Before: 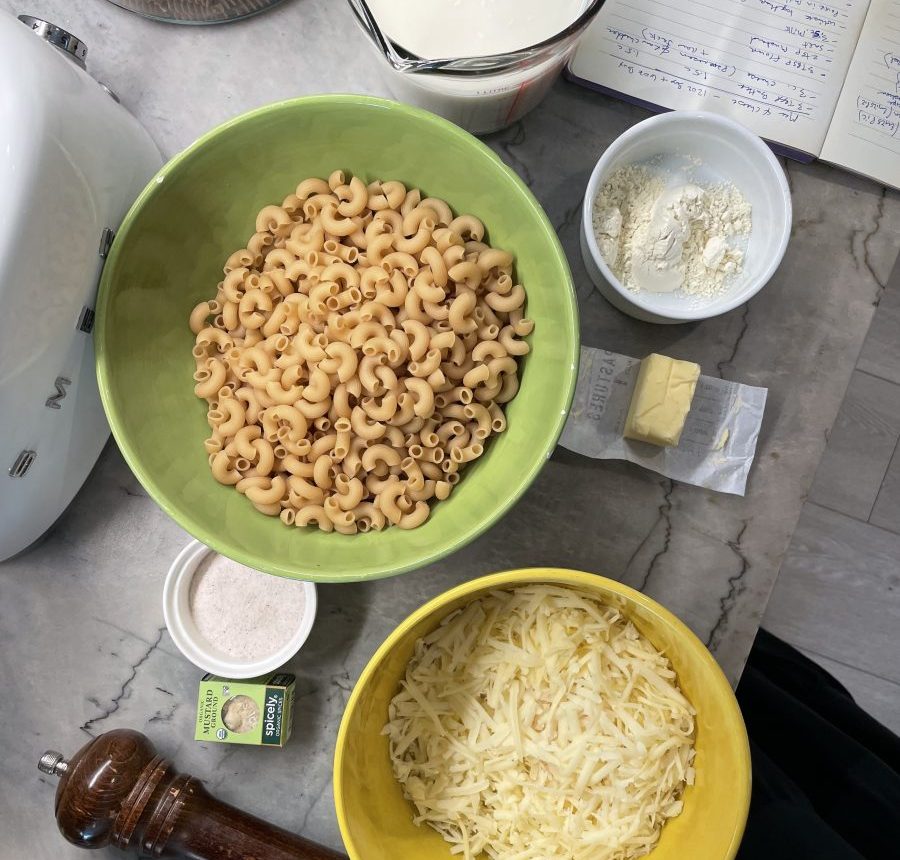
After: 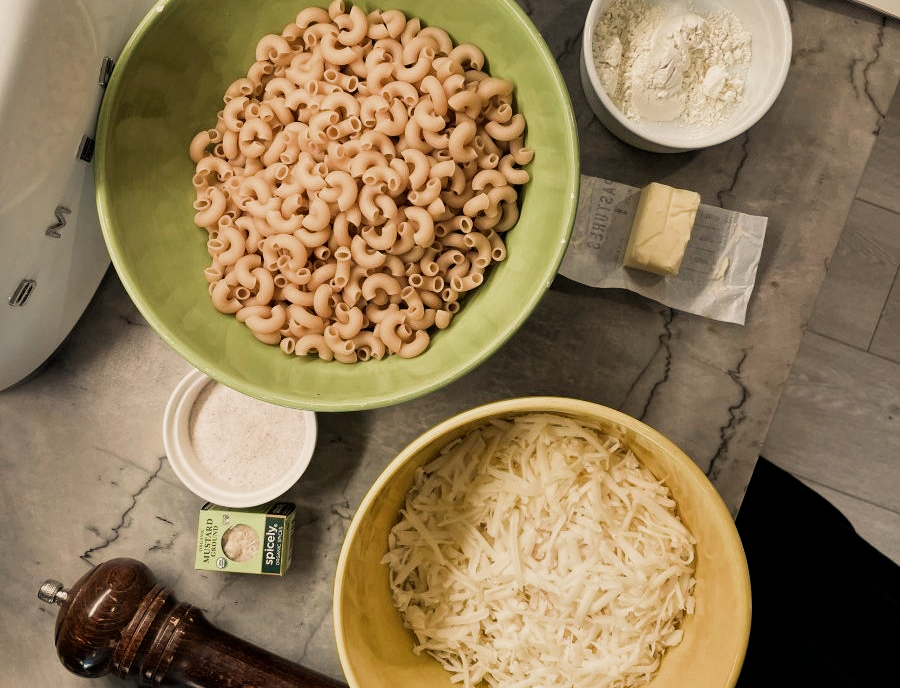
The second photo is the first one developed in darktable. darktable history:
crop and rotate: top 19.998%
shadows and highlights: shadows color adjustment 97.66%, soften with gaussian
filmic rgb: middle gray luminance 21.73%, black relative exposure -14 EV, white relative exposure 2.96 EV, threshold 6 EV, target black luminance 0%, hardness 8.81, latitude 59.69%, contrast 1.208, highlights saturation mix 5%, shadows ↔ highlights balance 41.6%, add noise in highlights 0, color science v3 (2019), use custom middle-gray values true, iterations of high-quality reconstruction 0, contrast in highlights soft, enable highlight reconstruction true
white balance: red 1.123, blue 0.83
